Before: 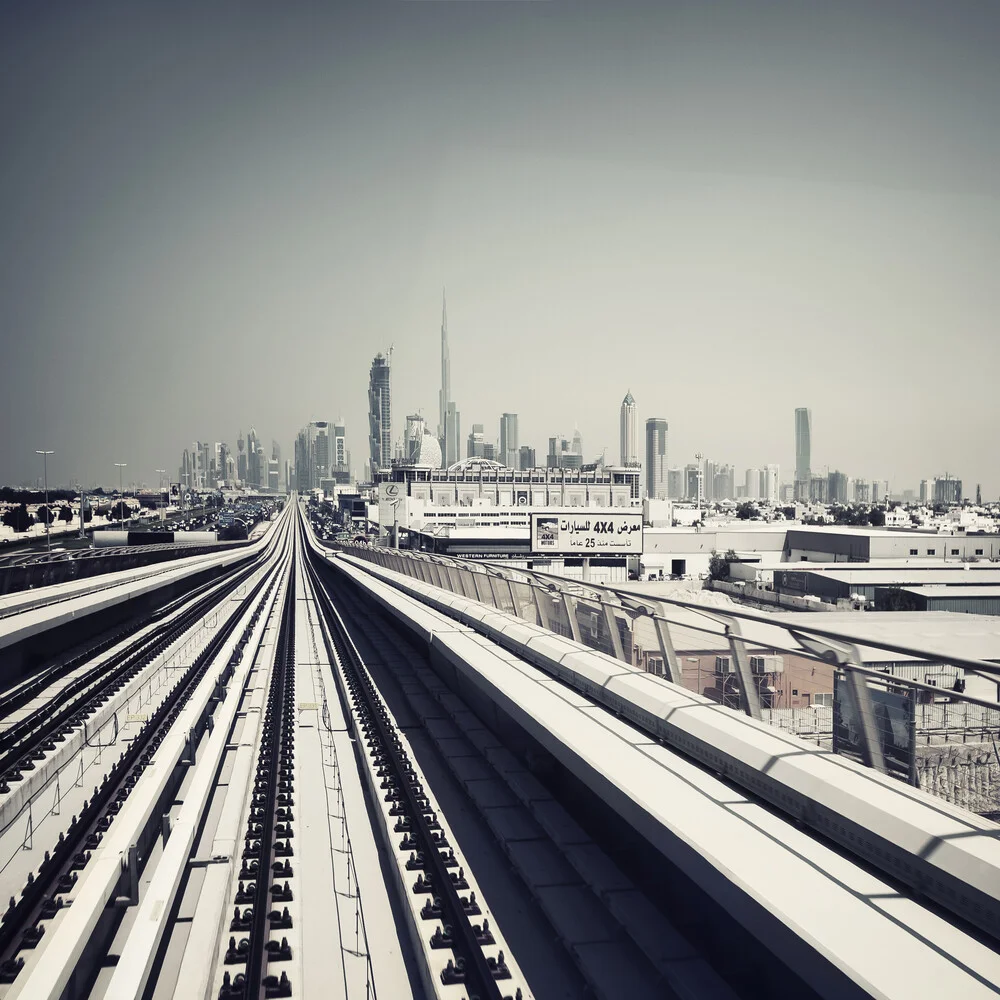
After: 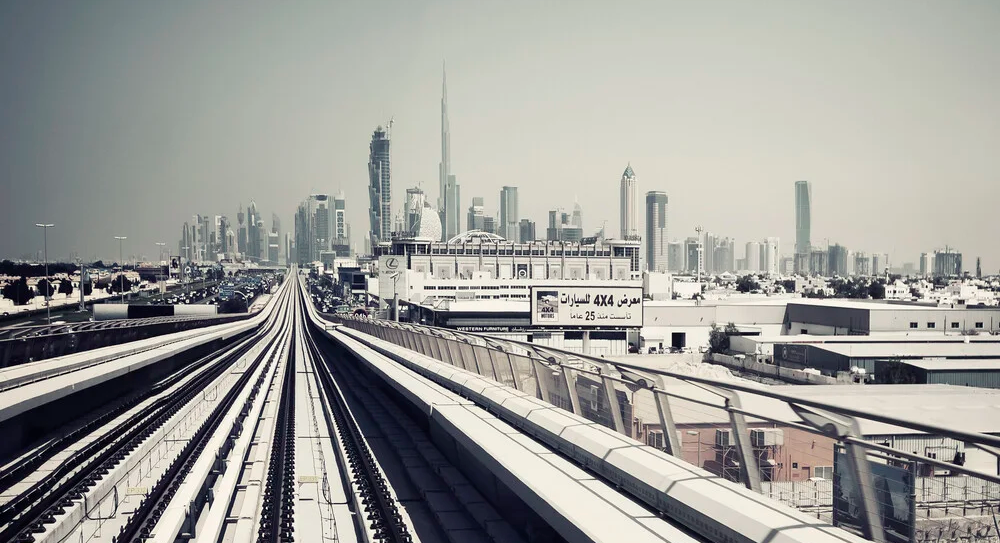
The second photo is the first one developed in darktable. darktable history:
crop and rotate: top 22.782%, bottom 22.832%
